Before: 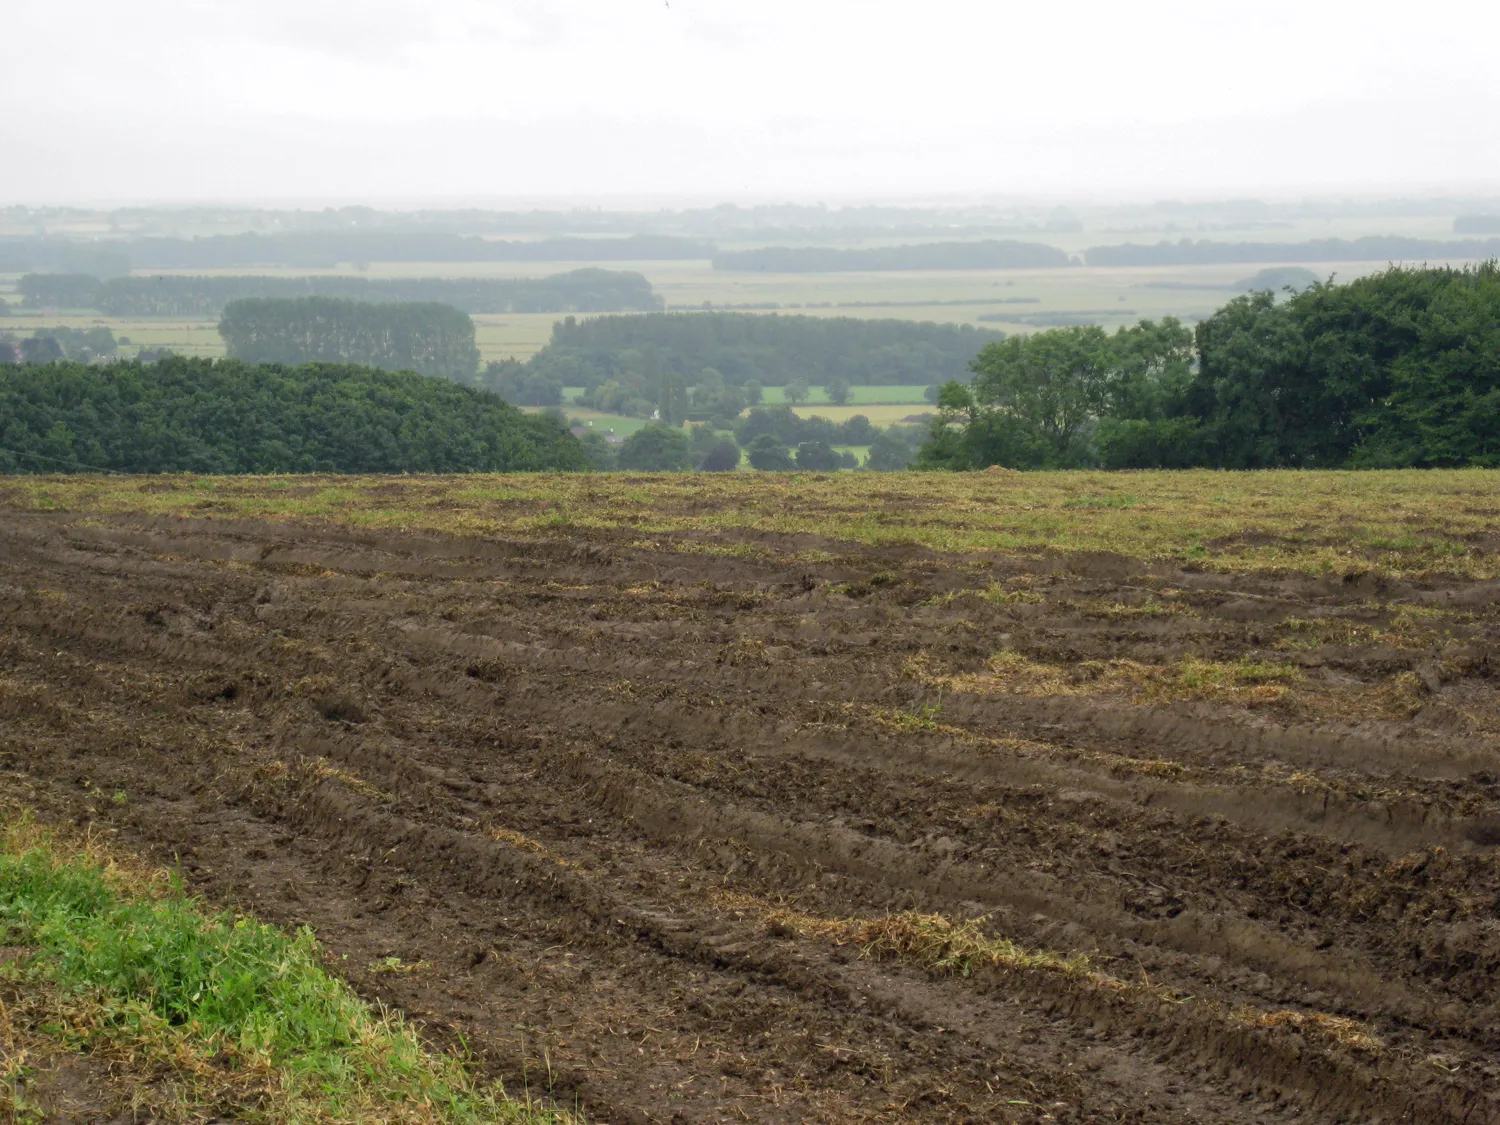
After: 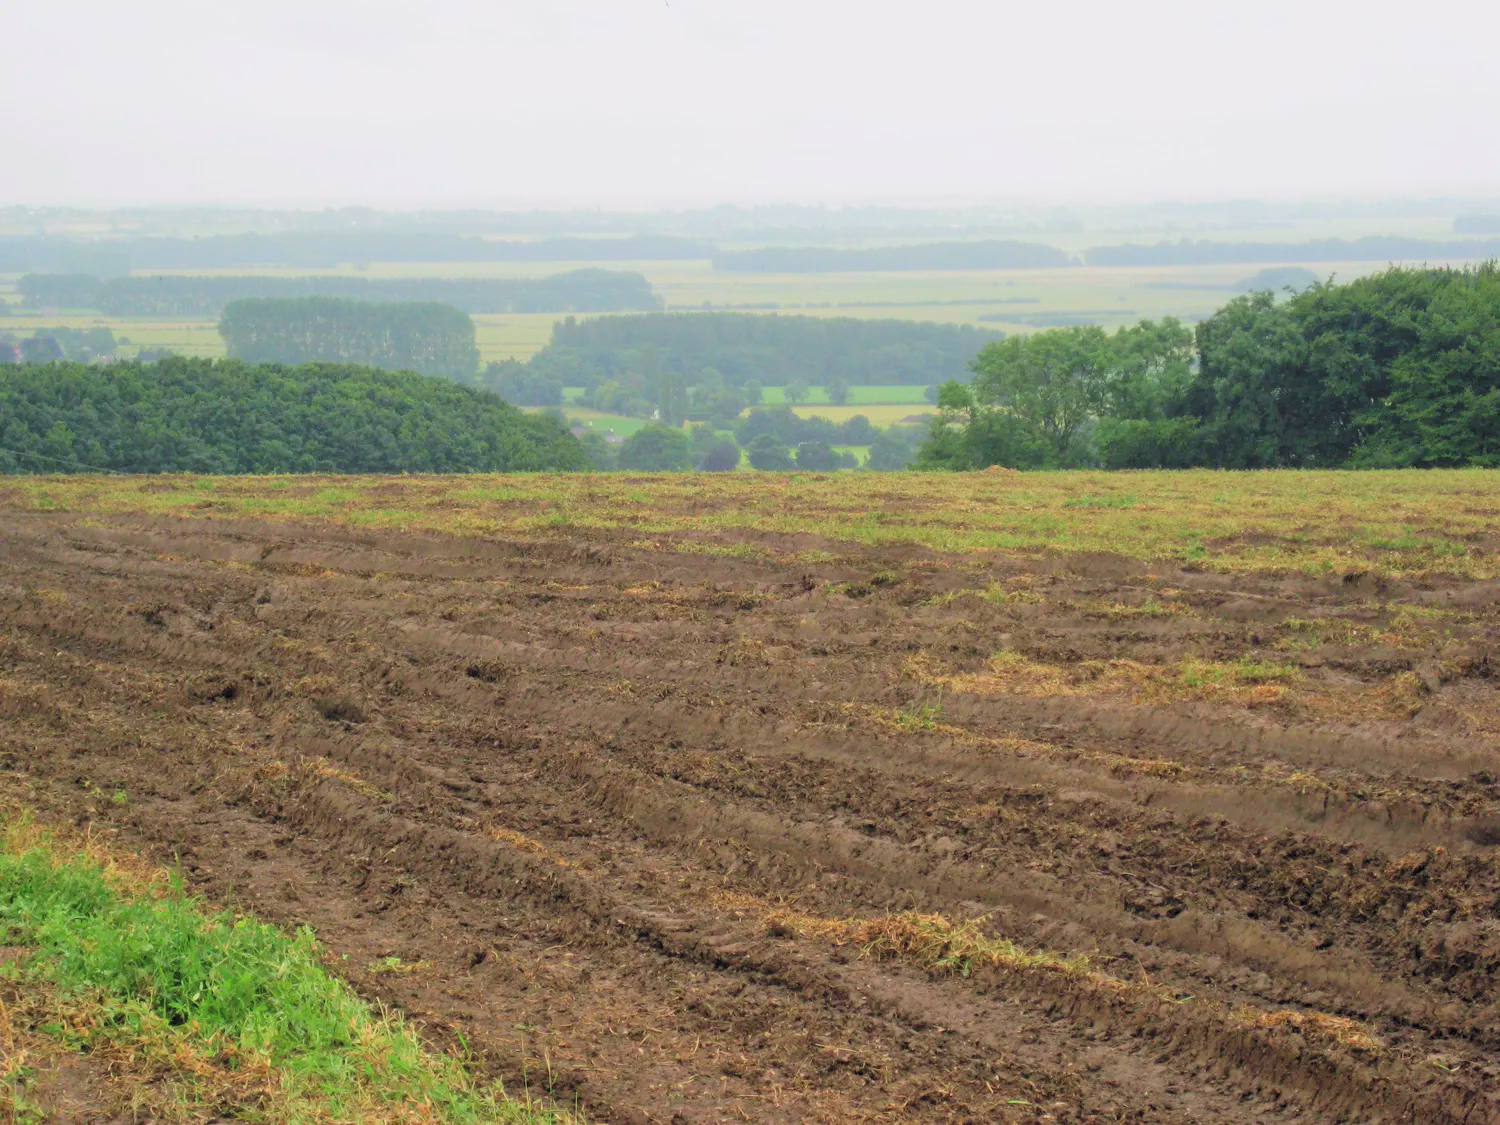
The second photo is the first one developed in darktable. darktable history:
tone curve: curves: ch0 [(0, 0) (0.091, 0.077) (0.389, 0.458) (0.745, 0.82) (0.844, 0.908) (0.909, 0.942) (1, 0.973)]; ch1 [(0, 0) (0.437, 0.404) (0.5, 0.5) (0.529, 0.556) (0.58, 0.603) (0.616, 0.649) (1, 1)]; ch2 [(0, 0) (0.442, 0.415) (0.5, 0.5) (0.535, 0.557) (0.585, 0.62) (1, 1)], color space Lab, independent channels, preserve colors none
exposure: black level correction -0.014, exposure -0.193 EV, compensate highlight preservation false
rgb levels: preserve colors sum RGB, levels [[0.038, 0.433, 0.934], [0, 0.5, 1], [0, 0.5, 1]]
